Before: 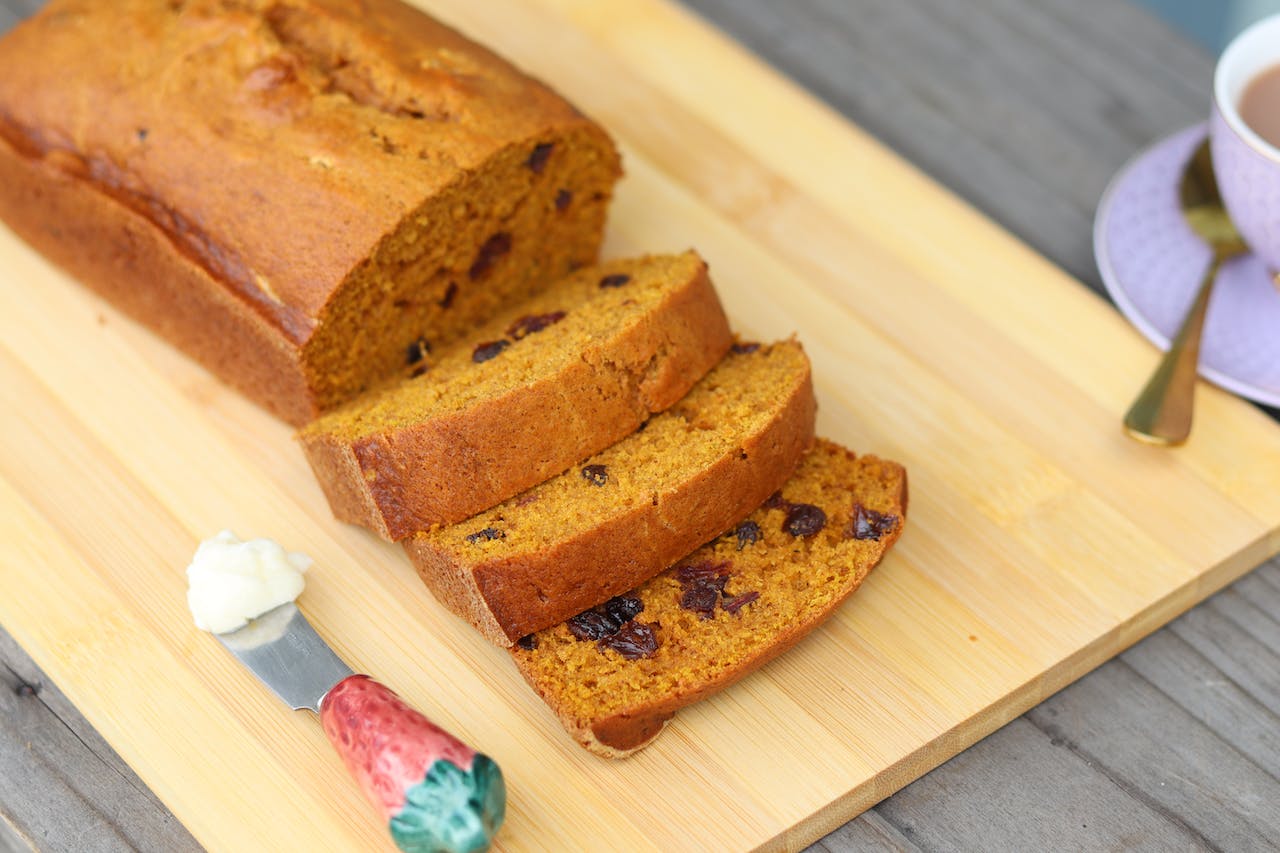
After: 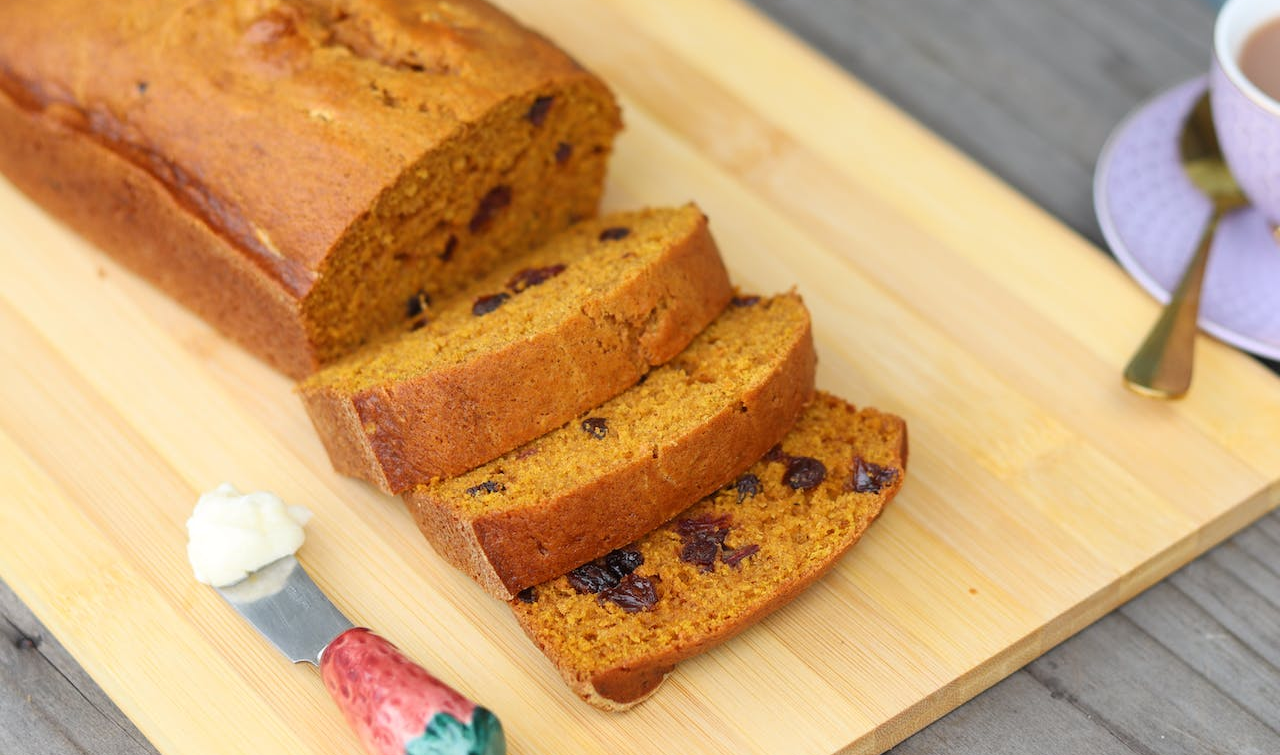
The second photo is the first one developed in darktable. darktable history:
crop and rotate: top 5.603%, bottom 5.81%
